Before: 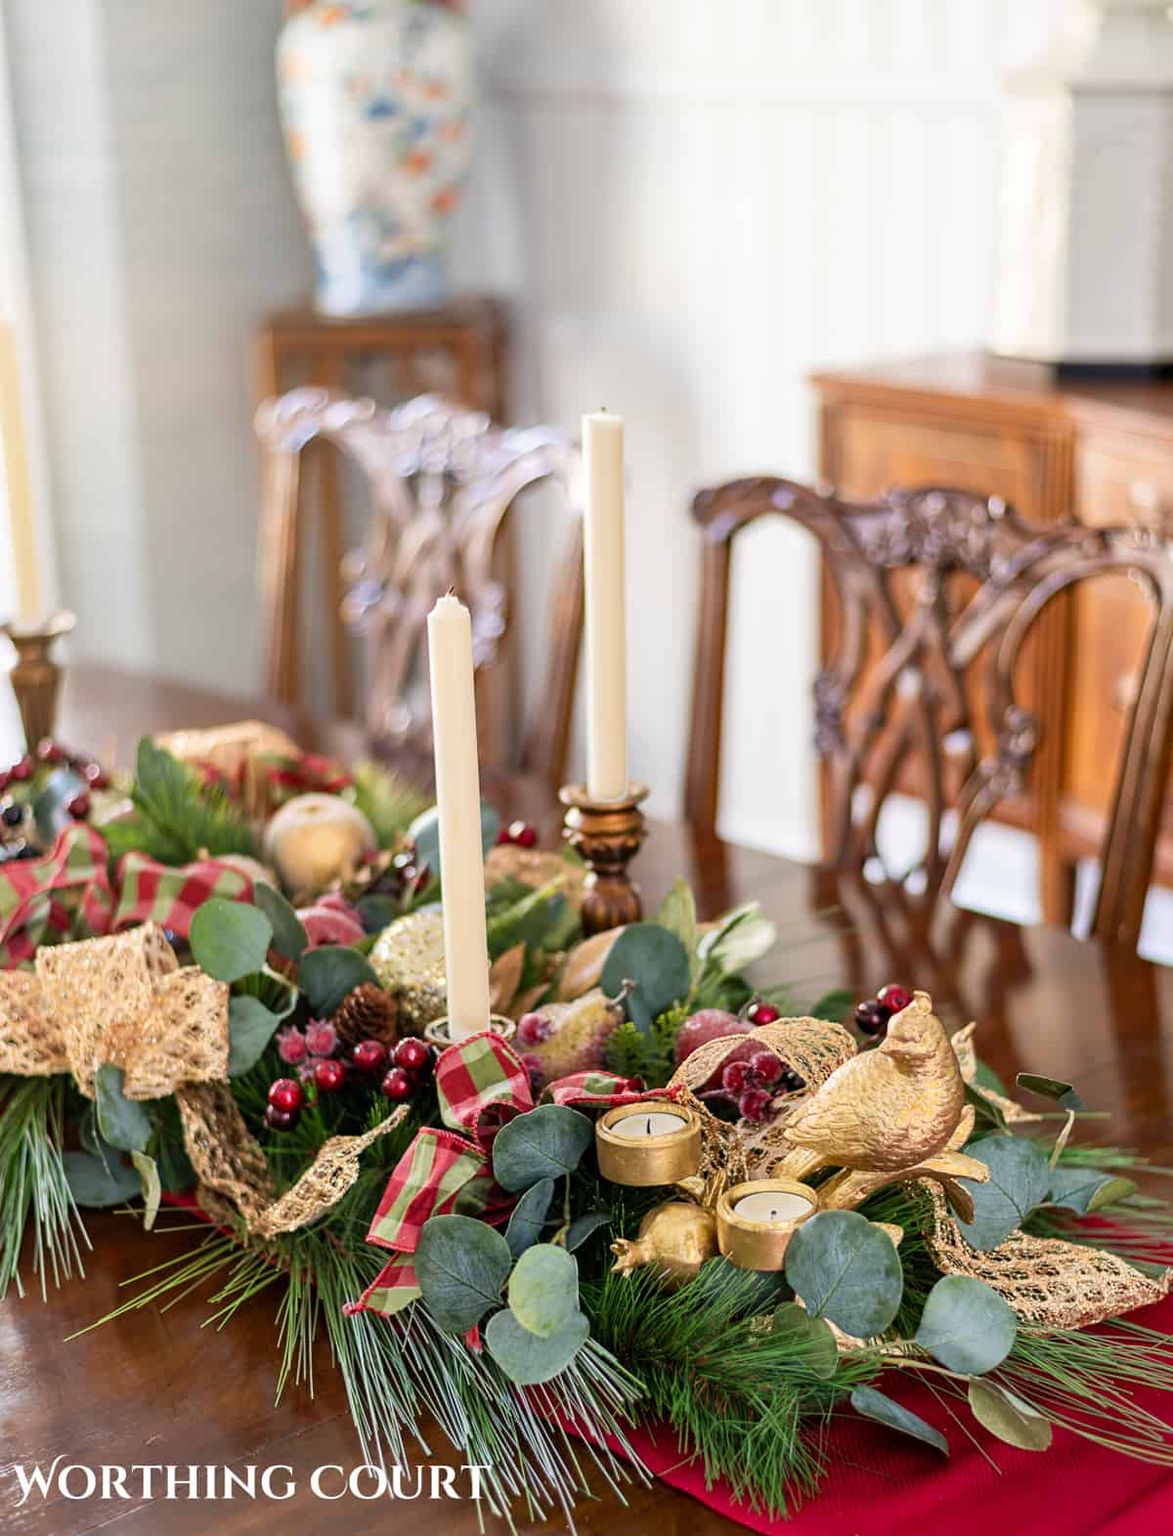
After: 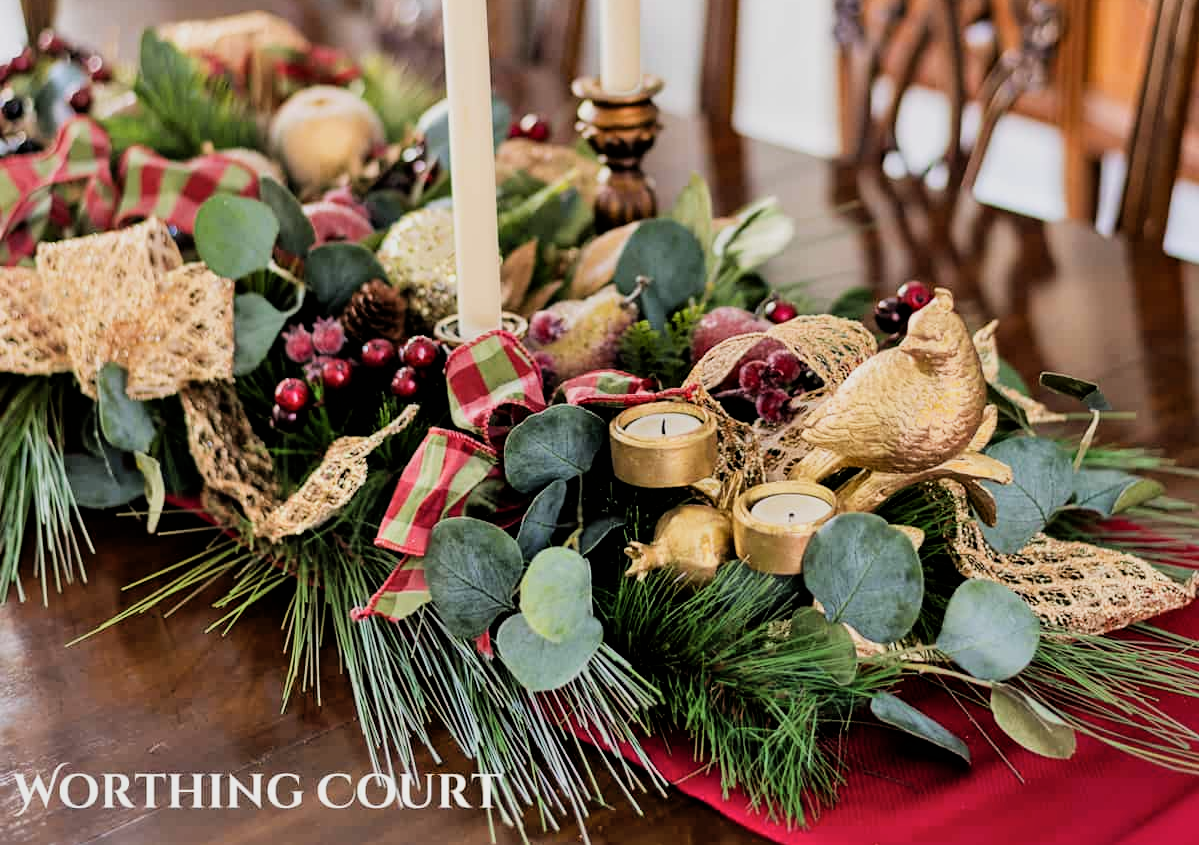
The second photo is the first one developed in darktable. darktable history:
crop and rotate: top 46.237%
filmic rgb: black relative exposure -5 EV, white relative exposure 3.5 EV, hardness 3.19, contrast 1.2, highlights saturation mix -30%
shadows and highlights: shadows 53, soften with gaussian
